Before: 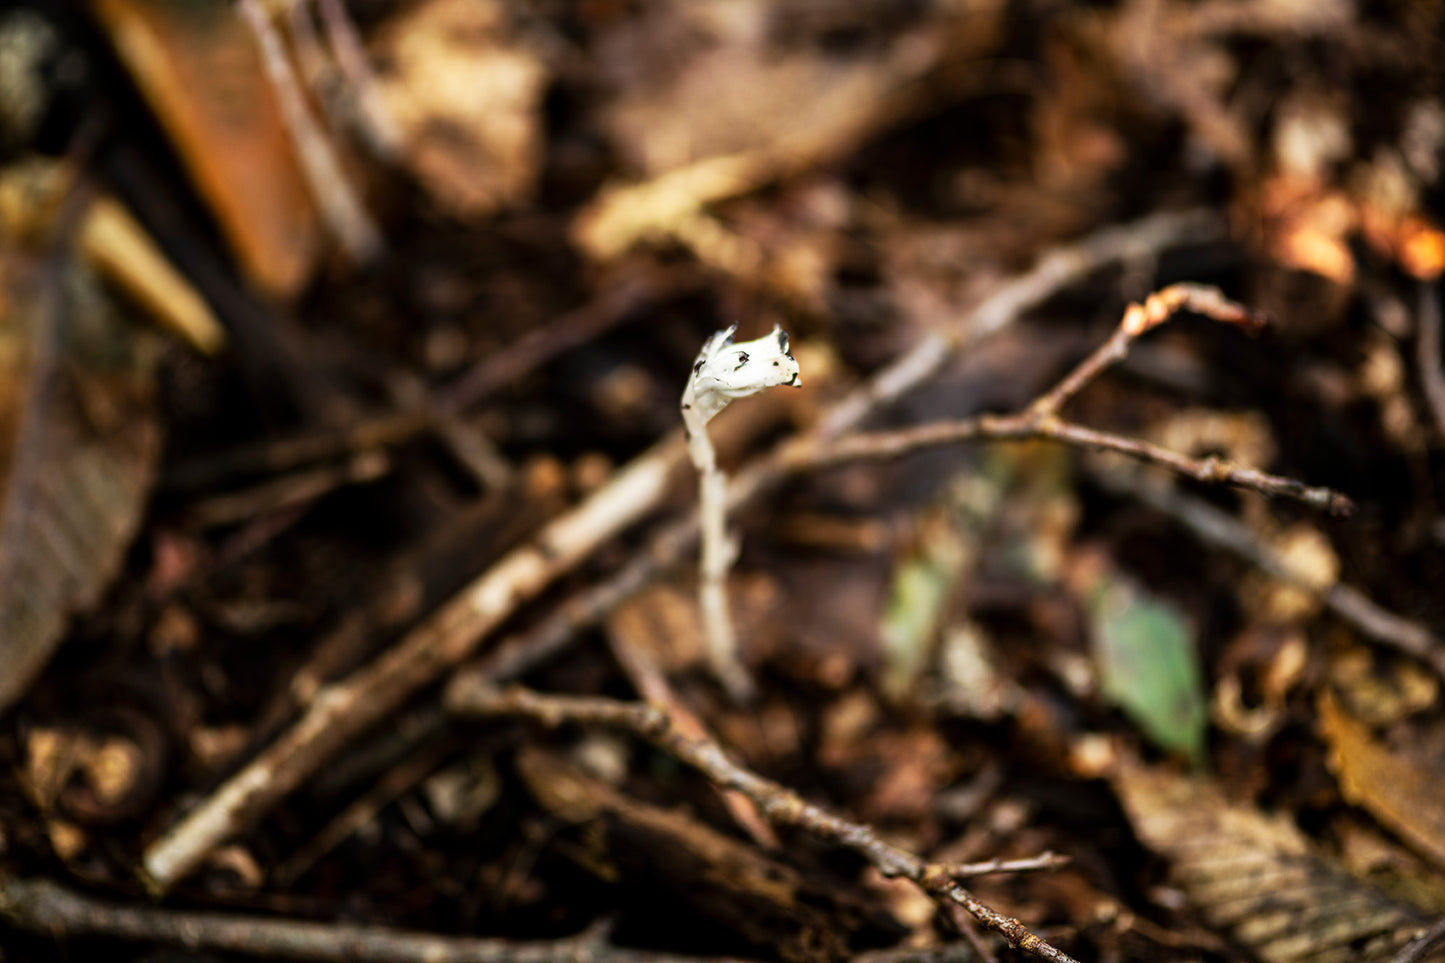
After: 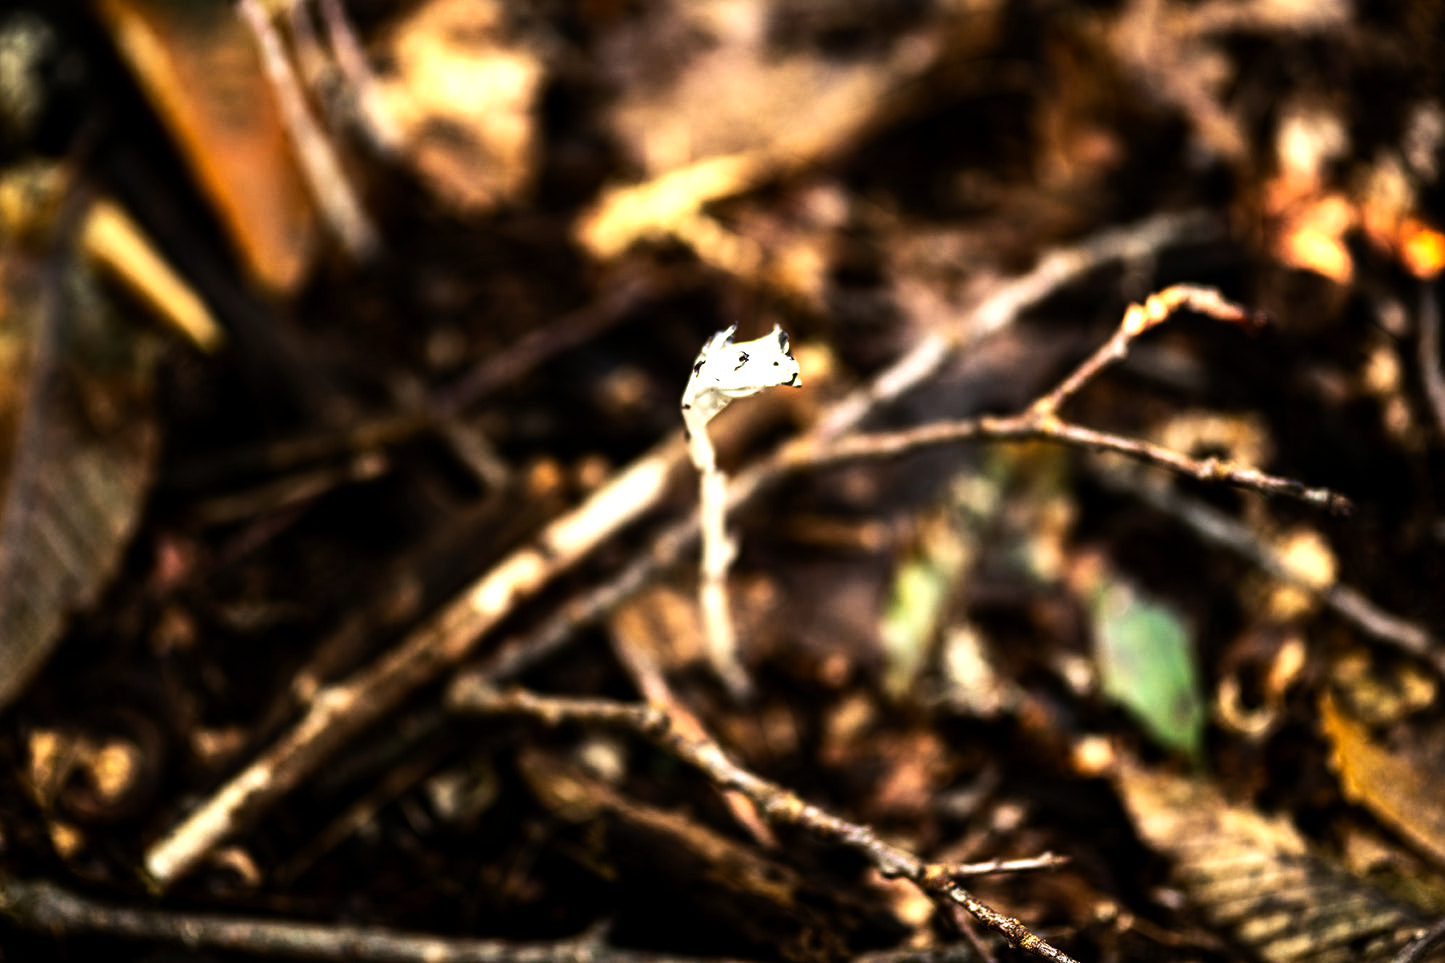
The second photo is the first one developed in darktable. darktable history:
color correction: highlights a* 0.816, highlights b* 2.78, saturation 1.1
tone equalizer: -8 EV -1.08 EV, -7 EV -1.01 EV, -6 EV -0.867 EV, -5 EV -0.578 EV, -3 EV 0.578 EV, -2 EV 0.867 EV, -1 EV 1.01 EV, +0 EV 1.08 EV, edges refinement/feathering 500, mask exposure compensation -1.57 EV, preserve details no
